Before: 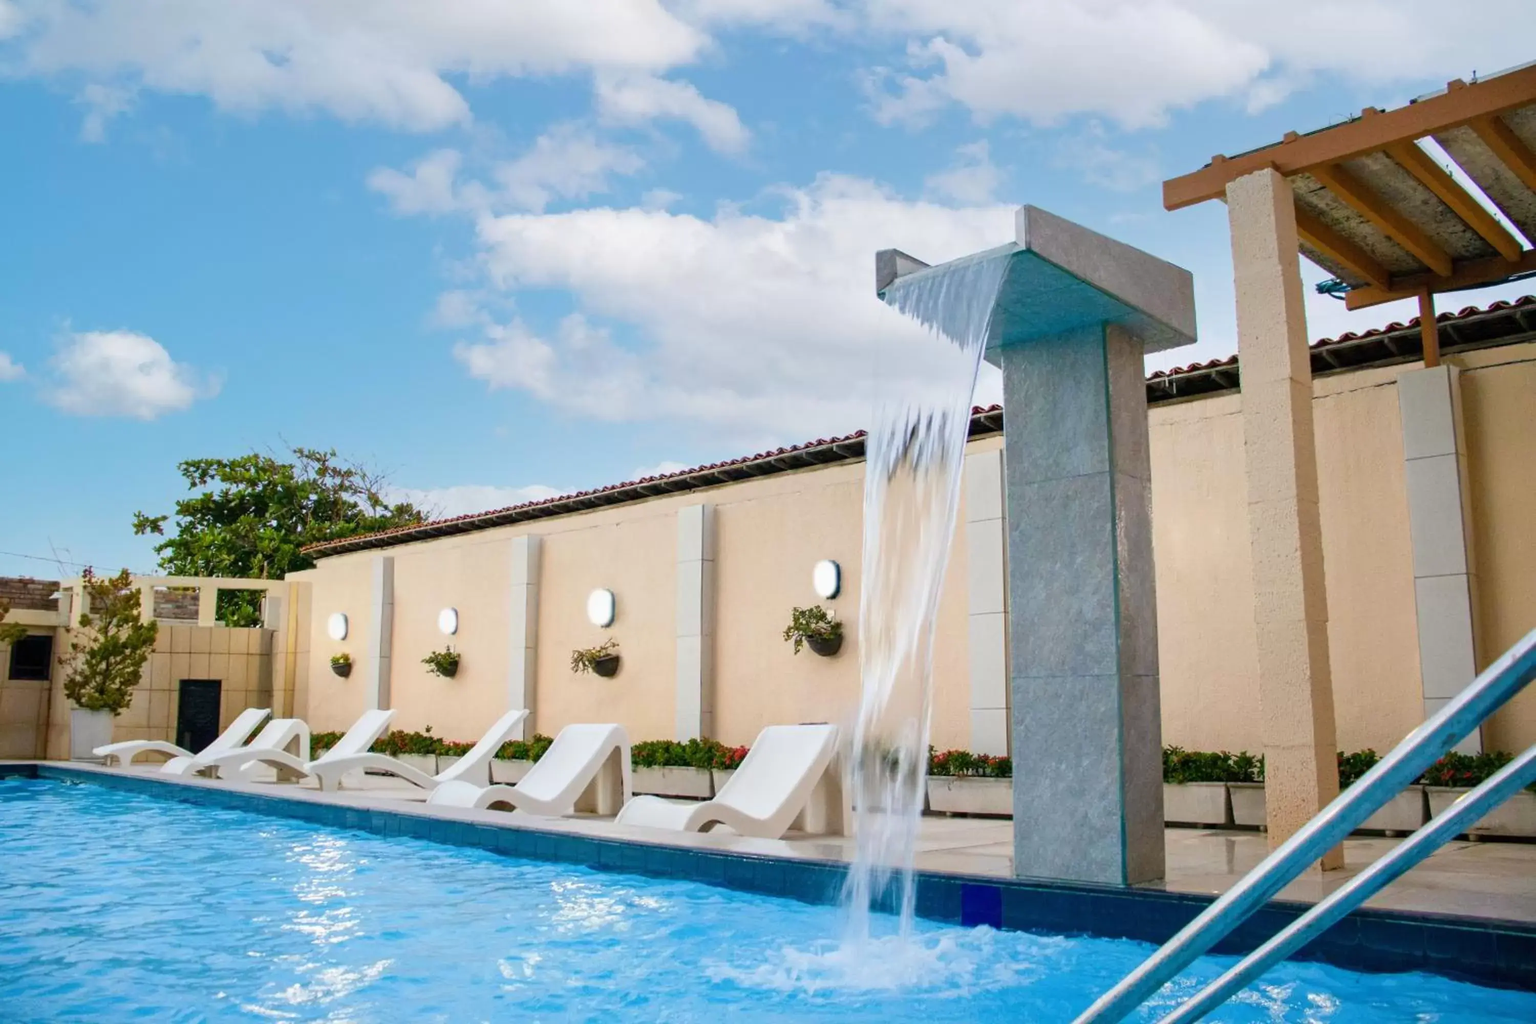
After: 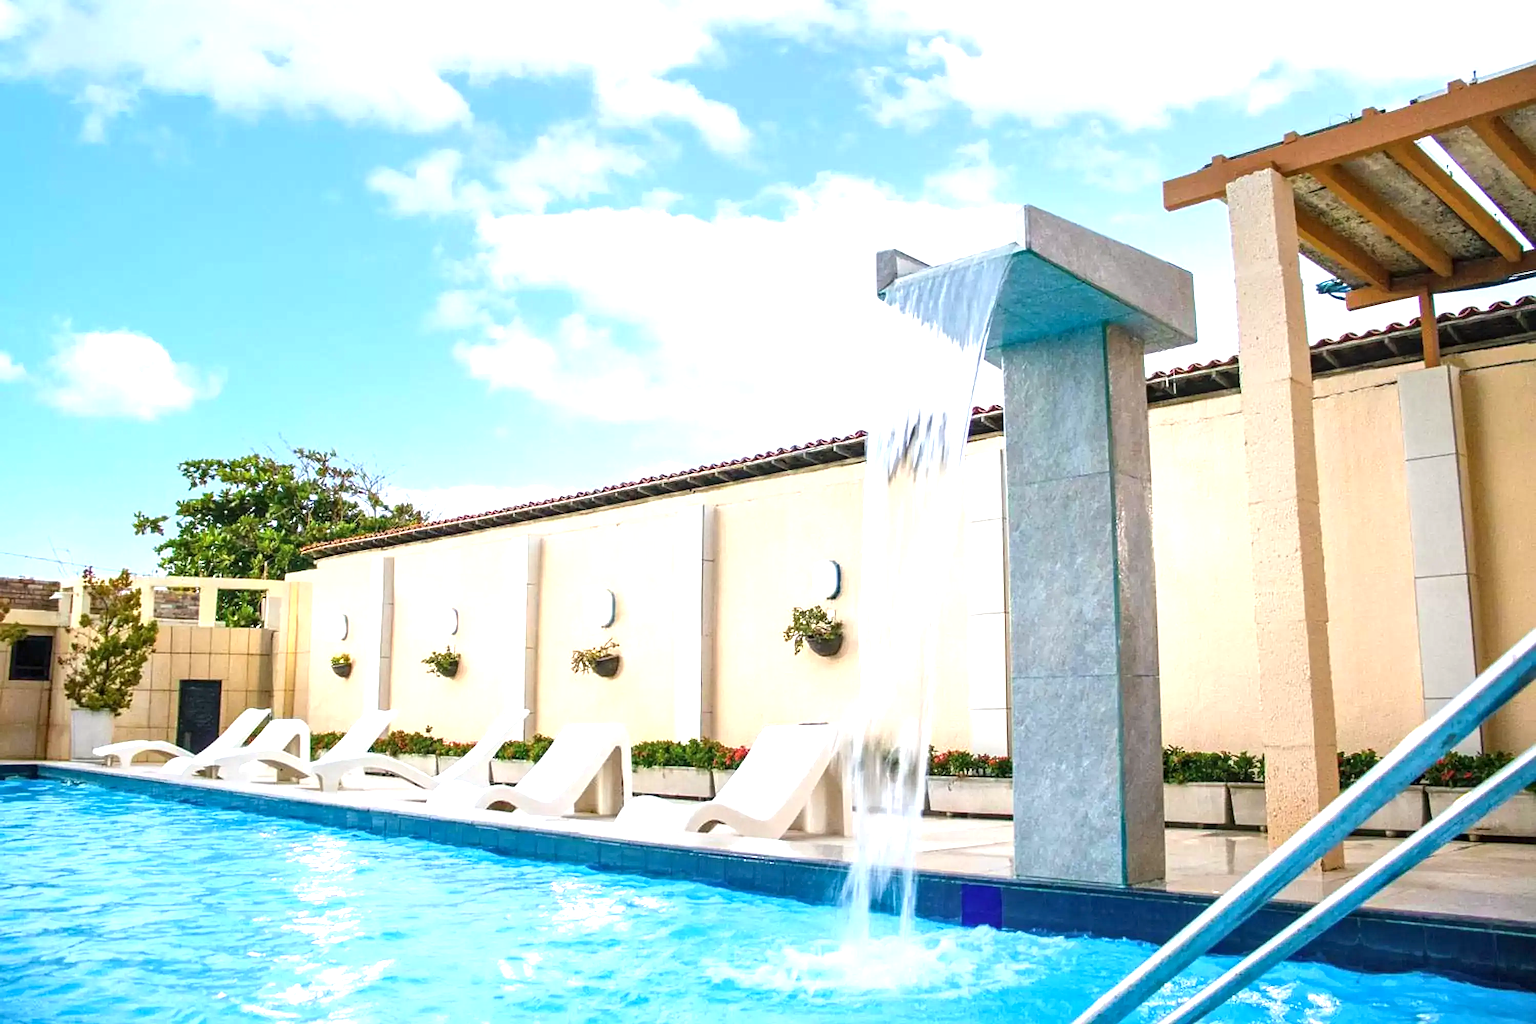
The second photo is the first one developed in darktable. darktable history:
exposure: black level correction 0, exposure 1.001 EV, compensate highlight preservation false
local contrast: on, module defaults
sharpen: on, module defaults
